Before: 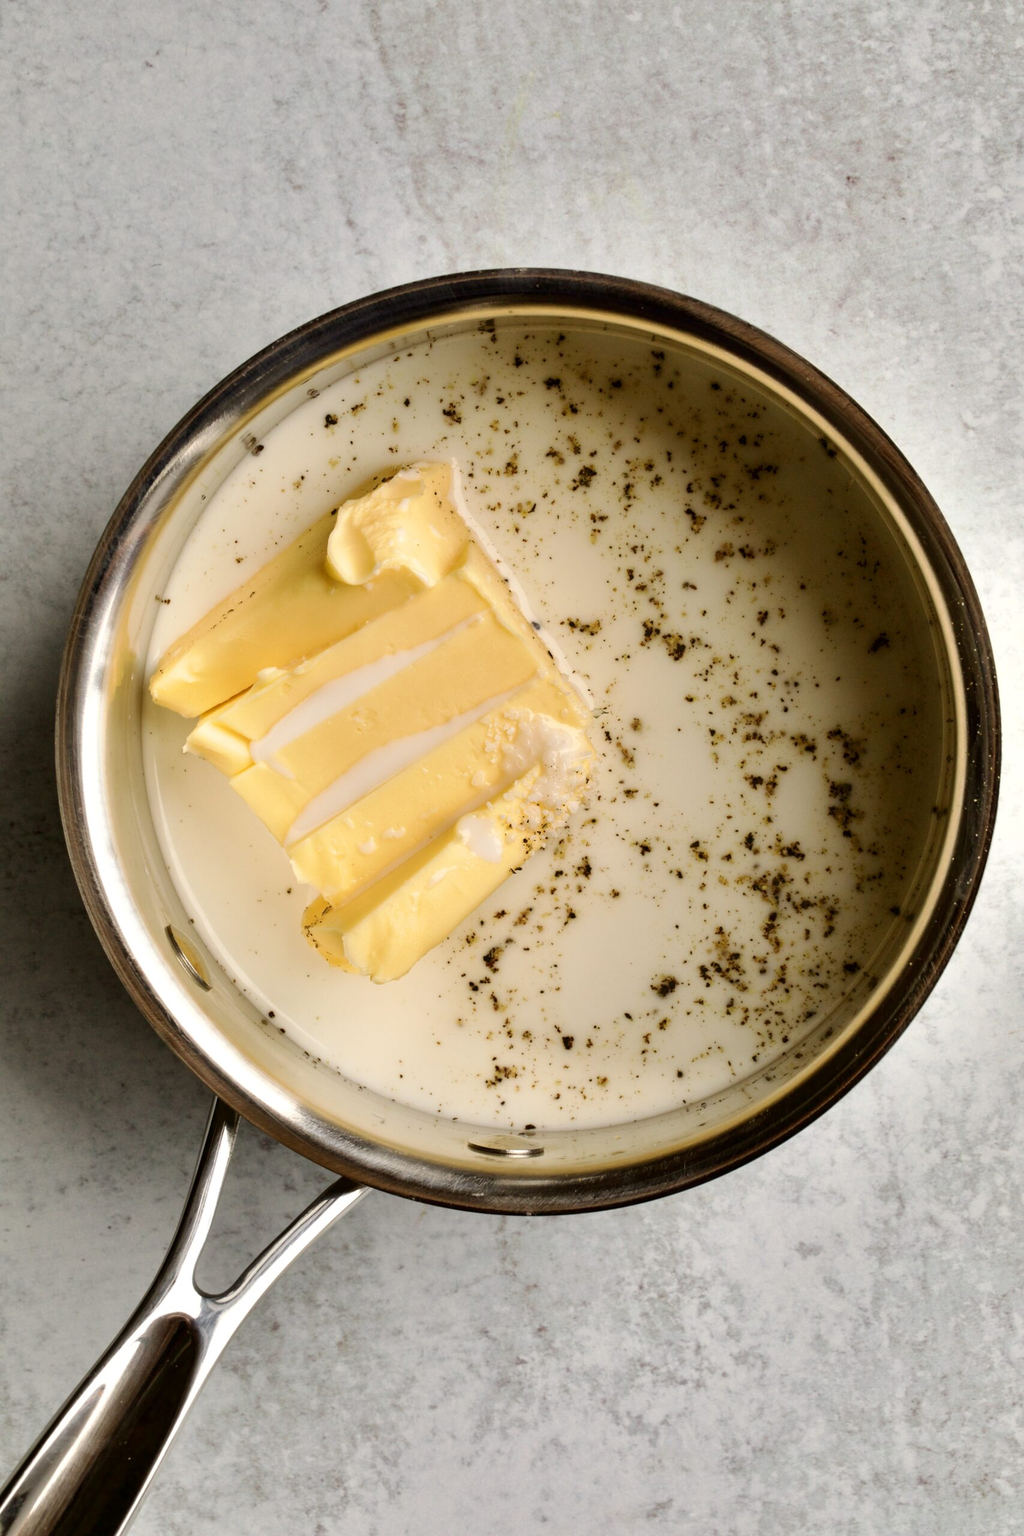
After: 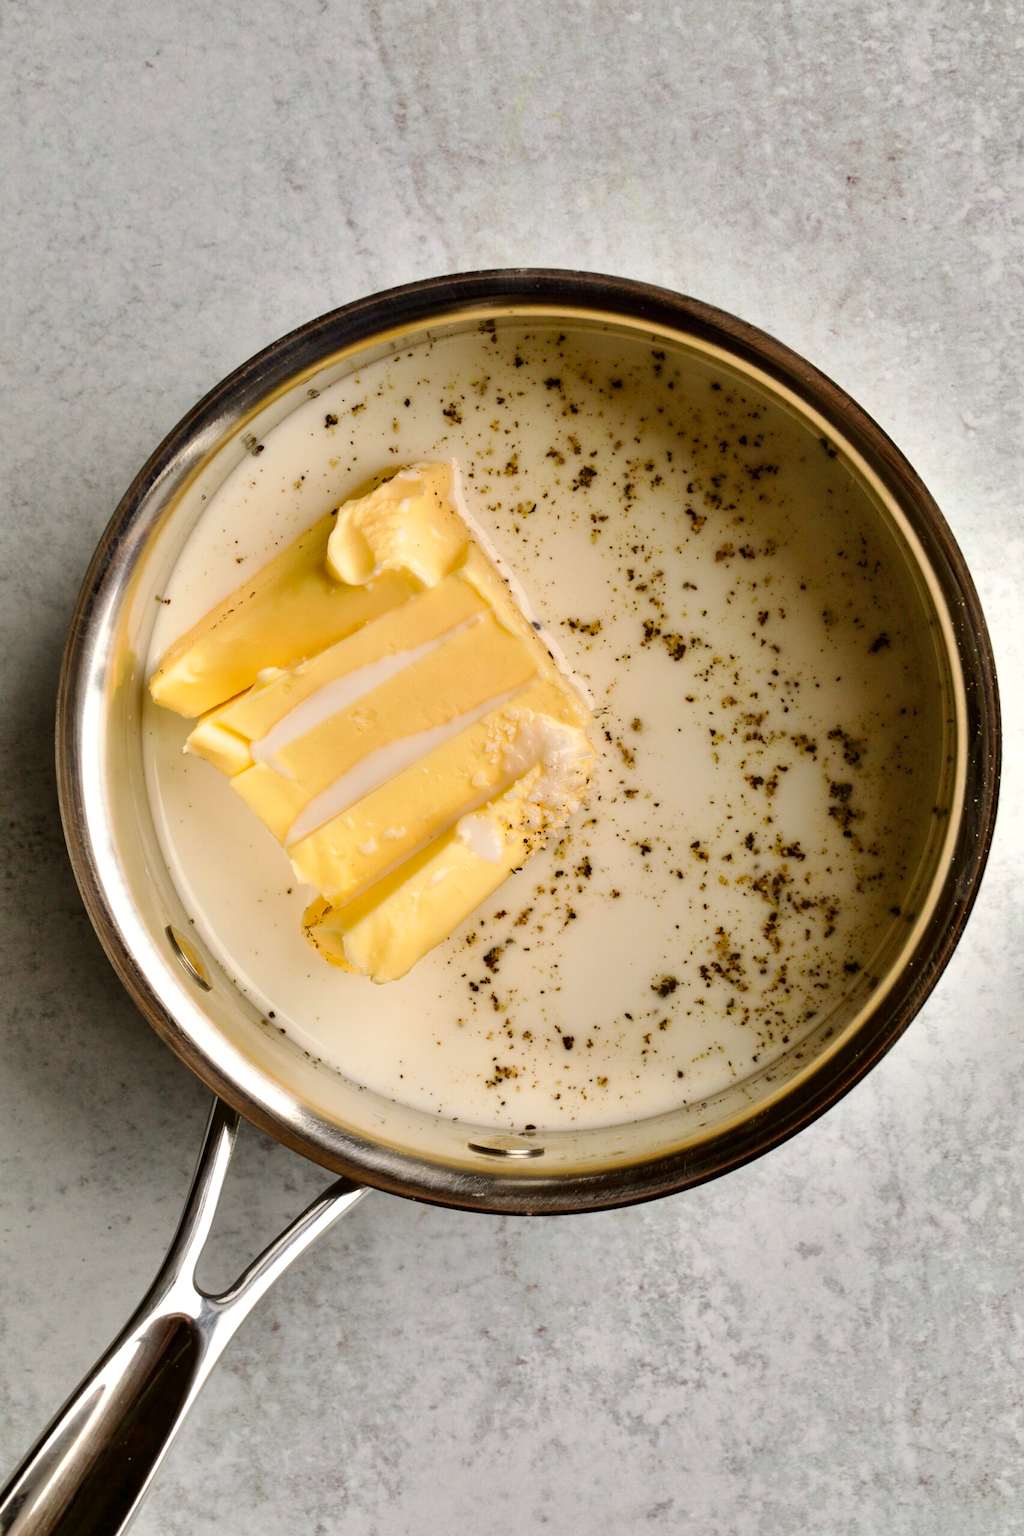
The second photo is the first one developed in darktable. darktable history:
tone equalizer: on, module defaults
shadows and highlights: shadows 75, highlights -25, soften with gaussian
